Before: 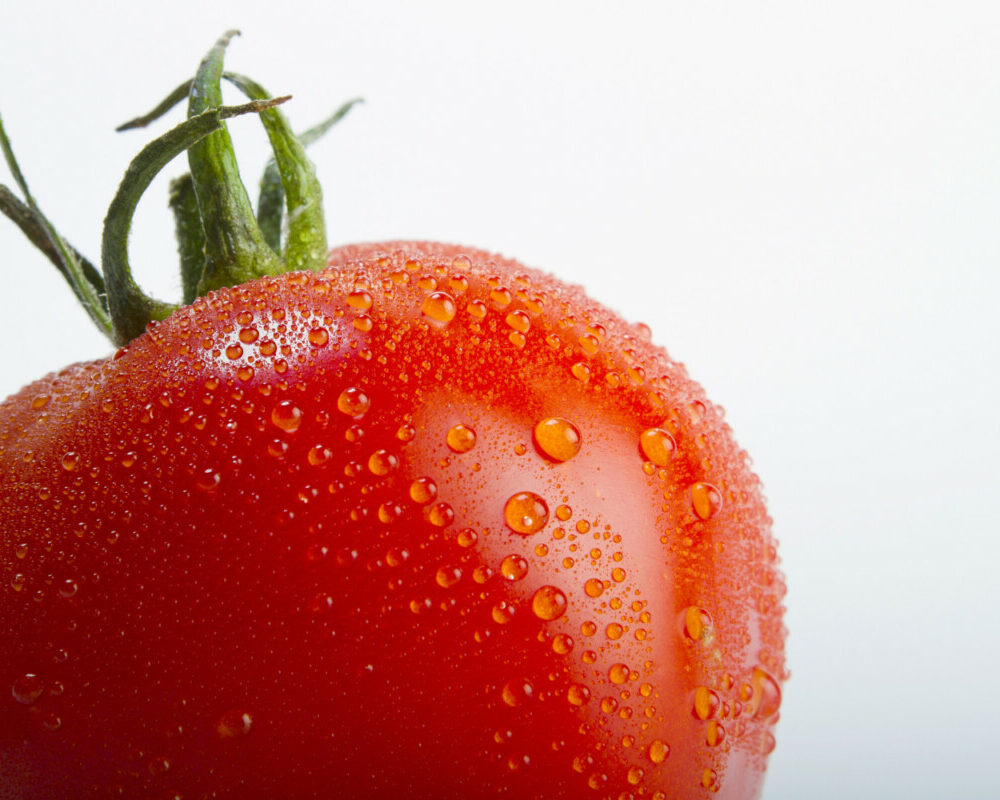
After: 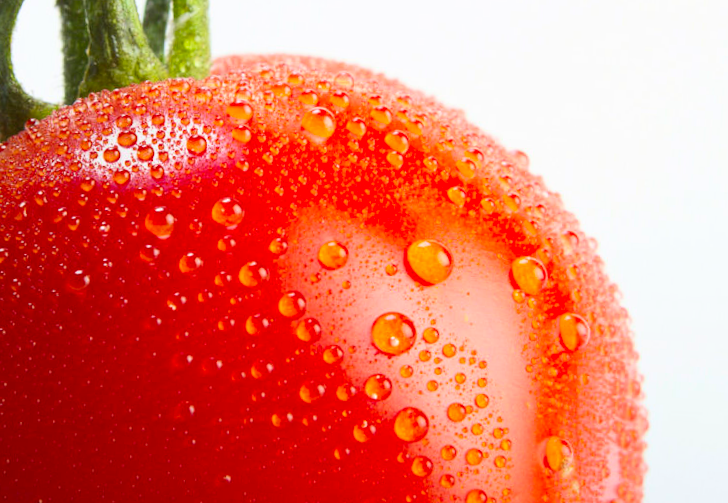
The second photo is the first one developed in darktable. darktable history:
contrast brightness saturation: contrast 0.205, brightness 0.167, saturation 0.225
crop and rotate: angle -3.46°, left 9.855%, top 20.611%, right 11.95%, bottom 11.78%
